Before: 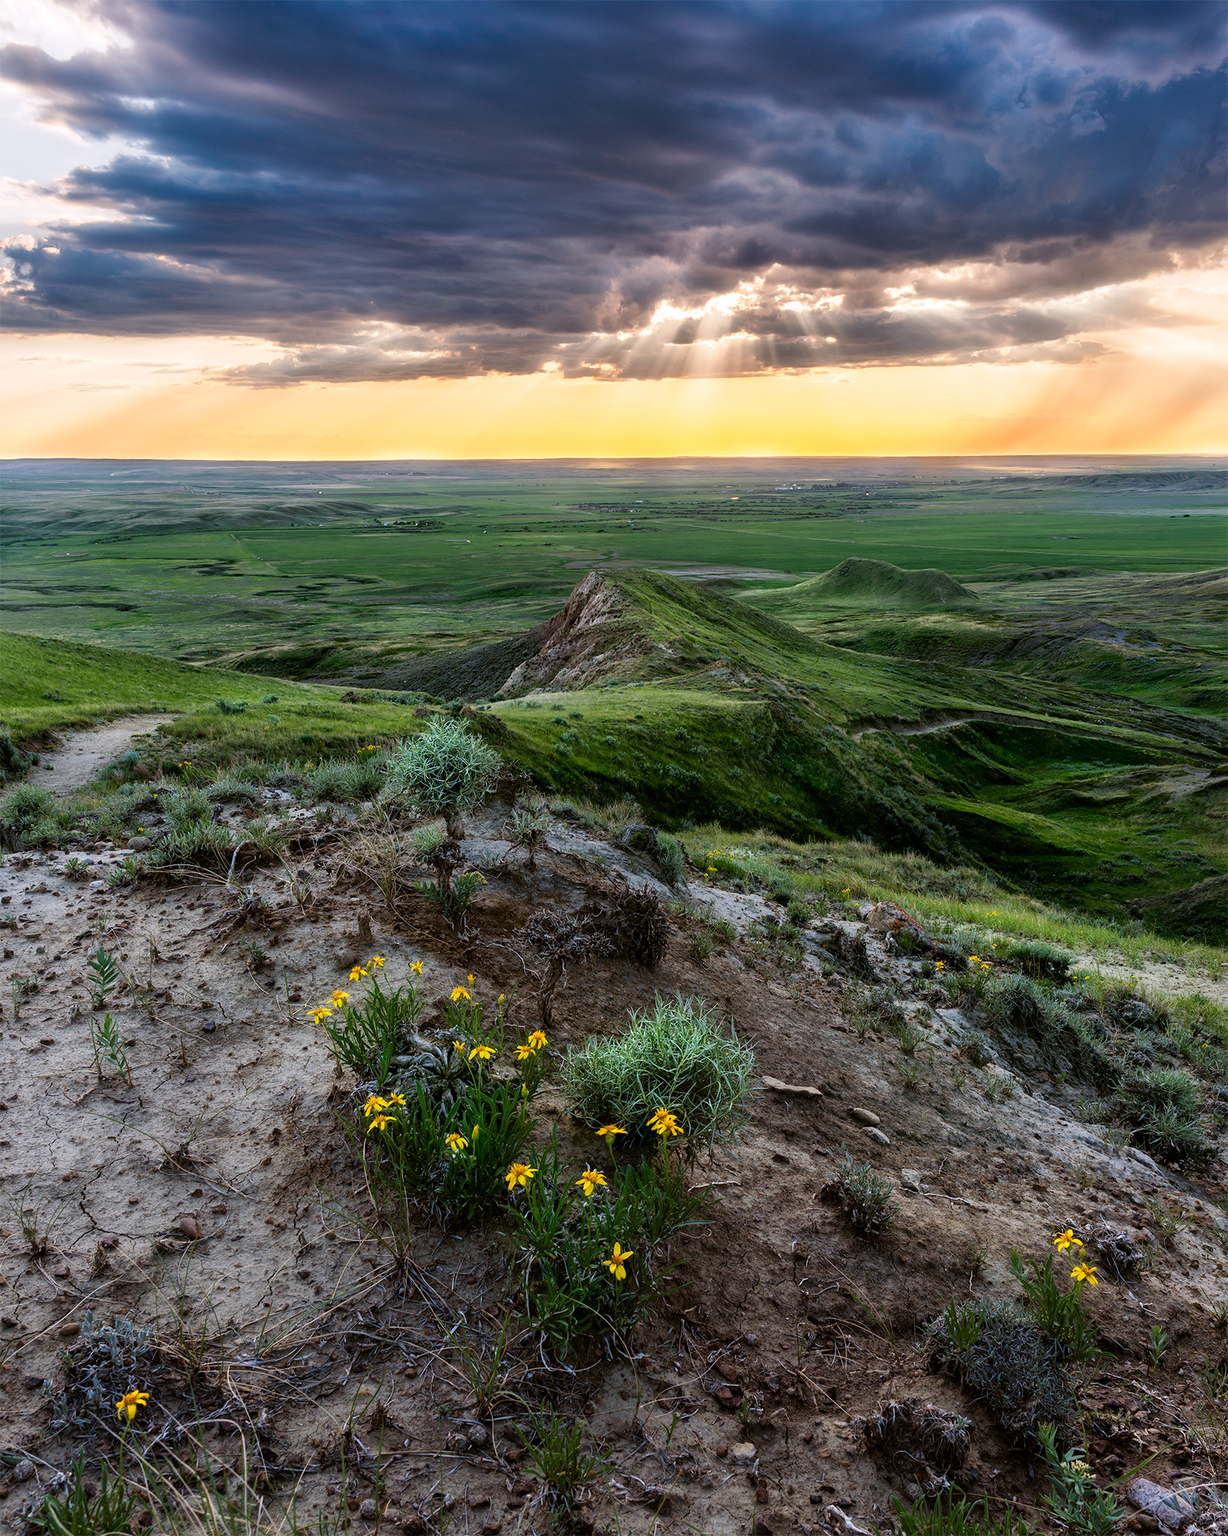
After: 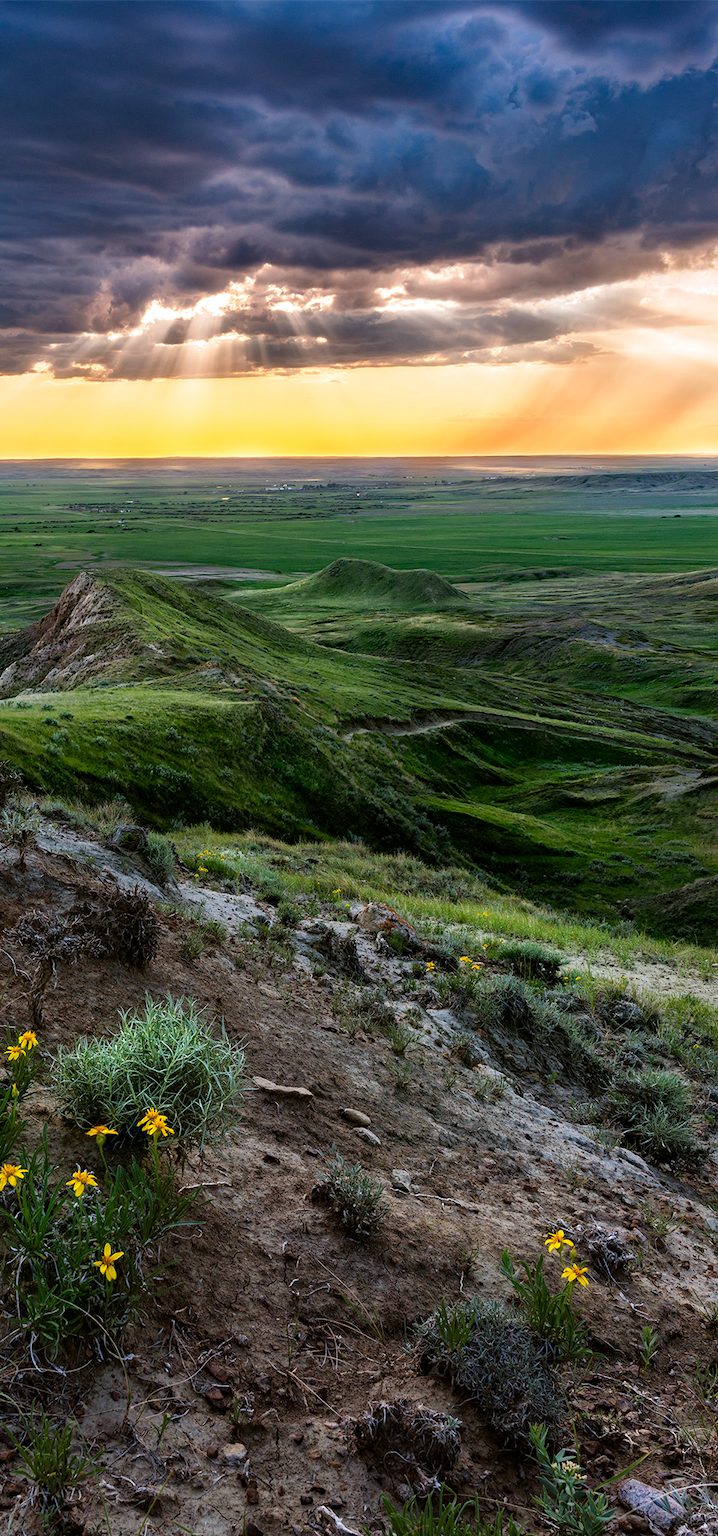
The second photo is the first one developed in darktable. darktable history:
haze removal: strength 0.296, distance 0.254, compatibility mode true, adaptive false
crop: left 41.557%
